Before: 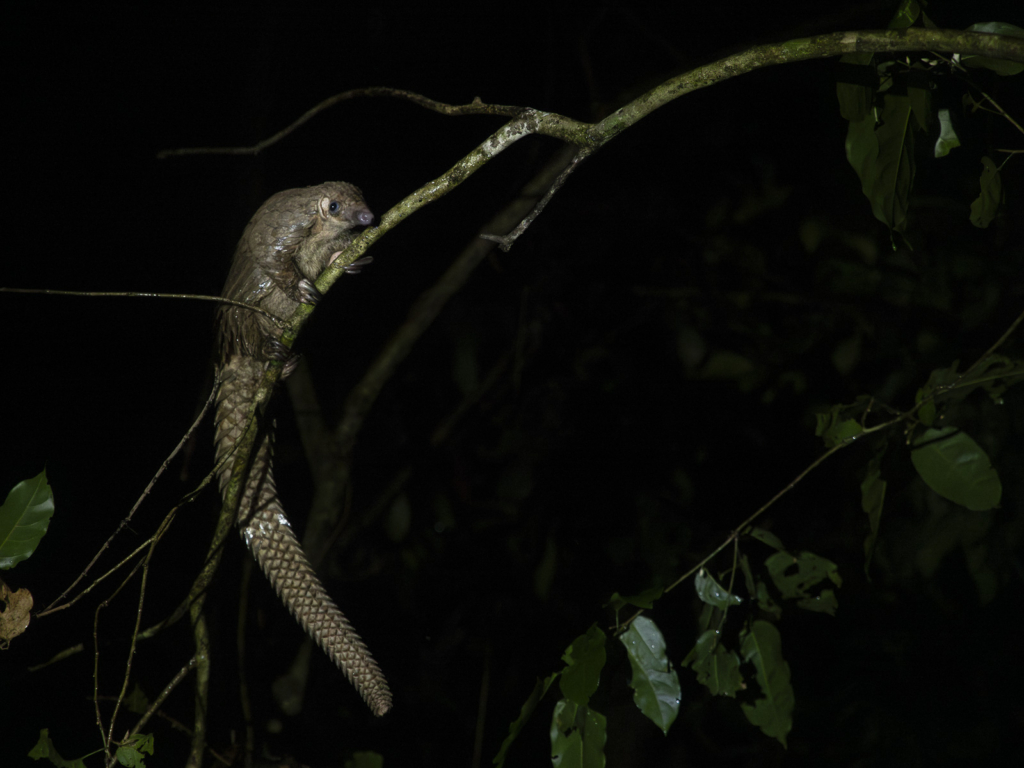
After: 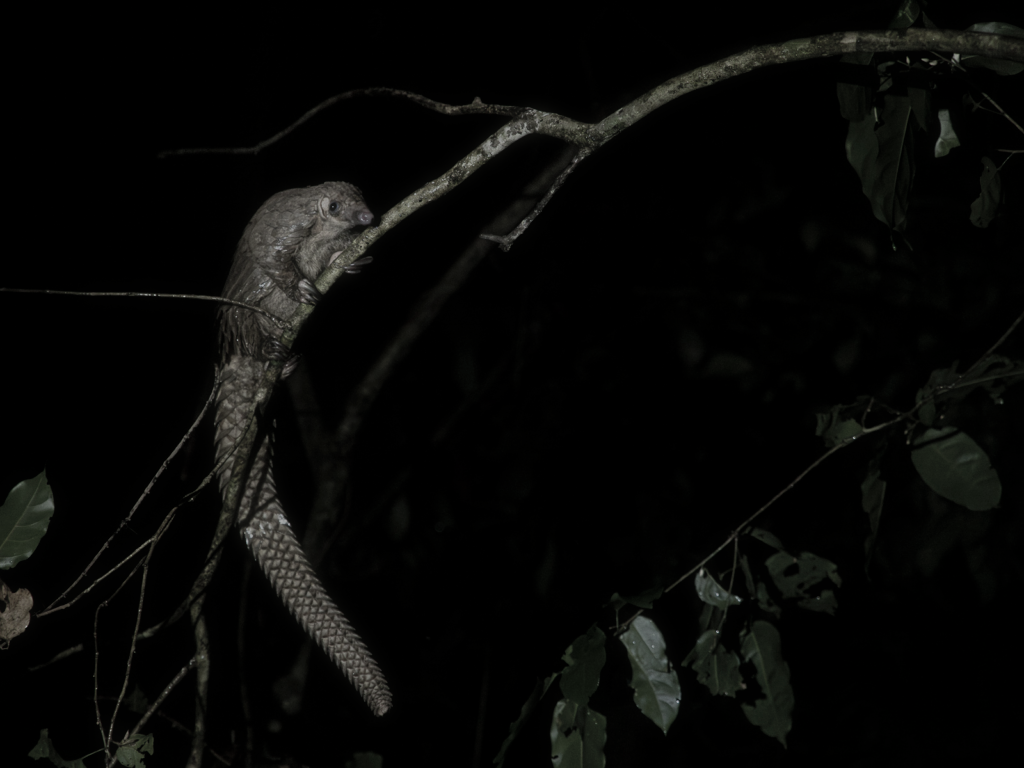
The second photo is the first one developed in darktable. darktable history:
color zones: curves: ch1 [(0, 0.34) (0.143, 0.164) (0.286, 0.152) (0.429, 0.176) (0.571, 0.173) (0.714, 0.188) (0.857, 0.199) (1, 0.34)]
haze removal: strength -0.045, compatibility mode true, adaptive false
